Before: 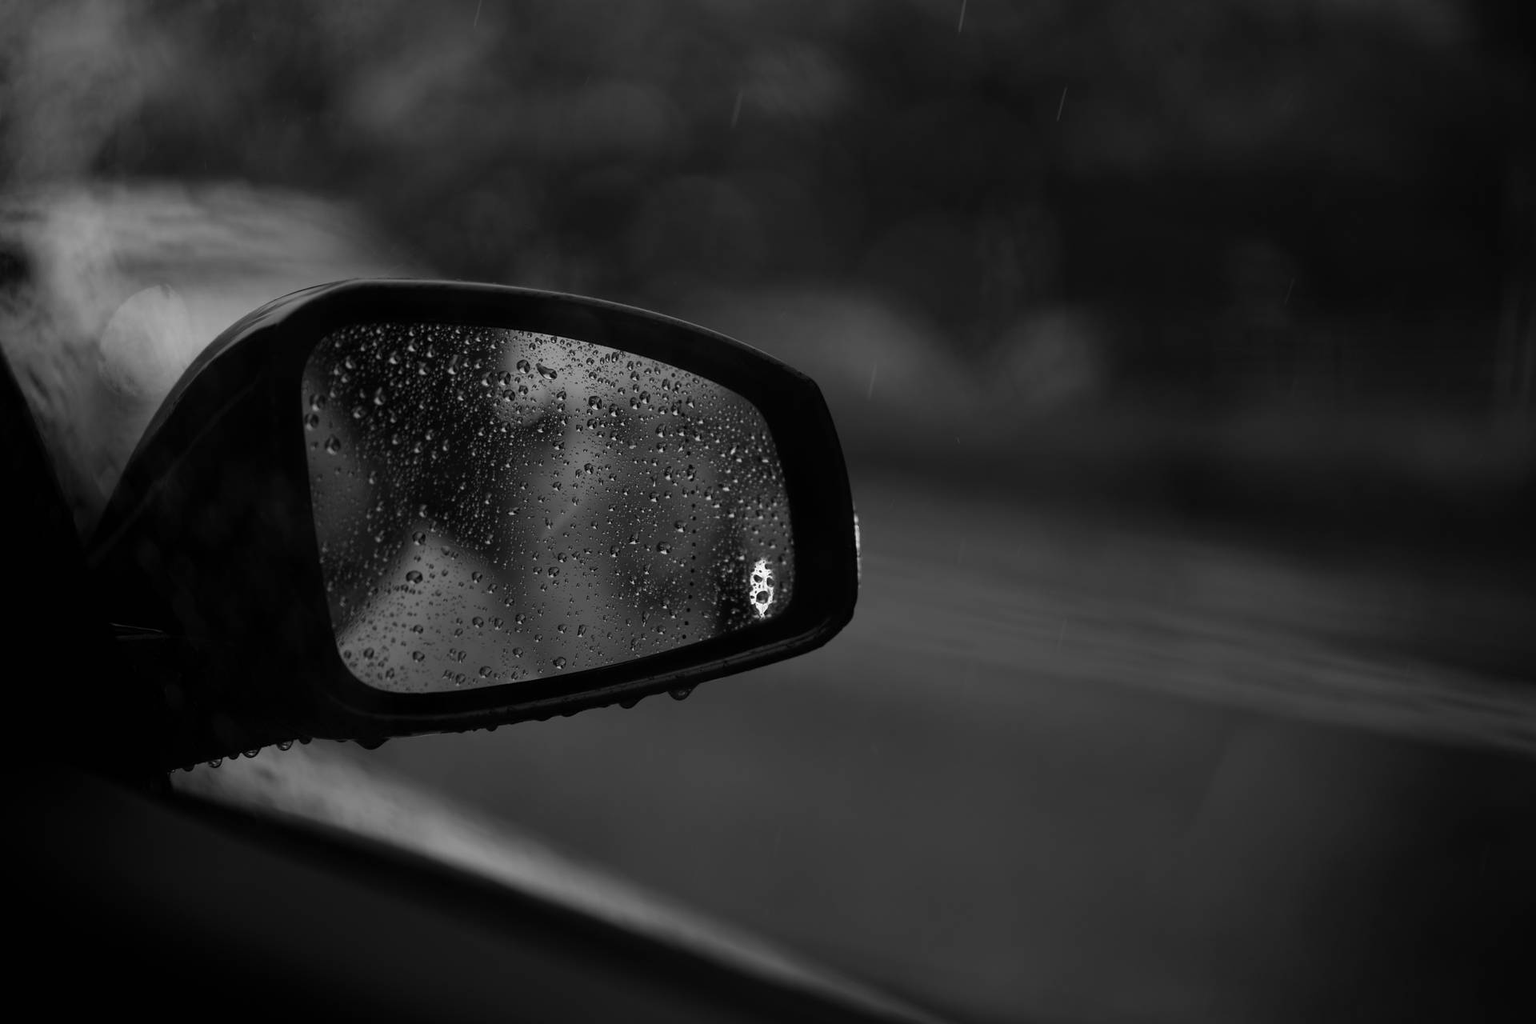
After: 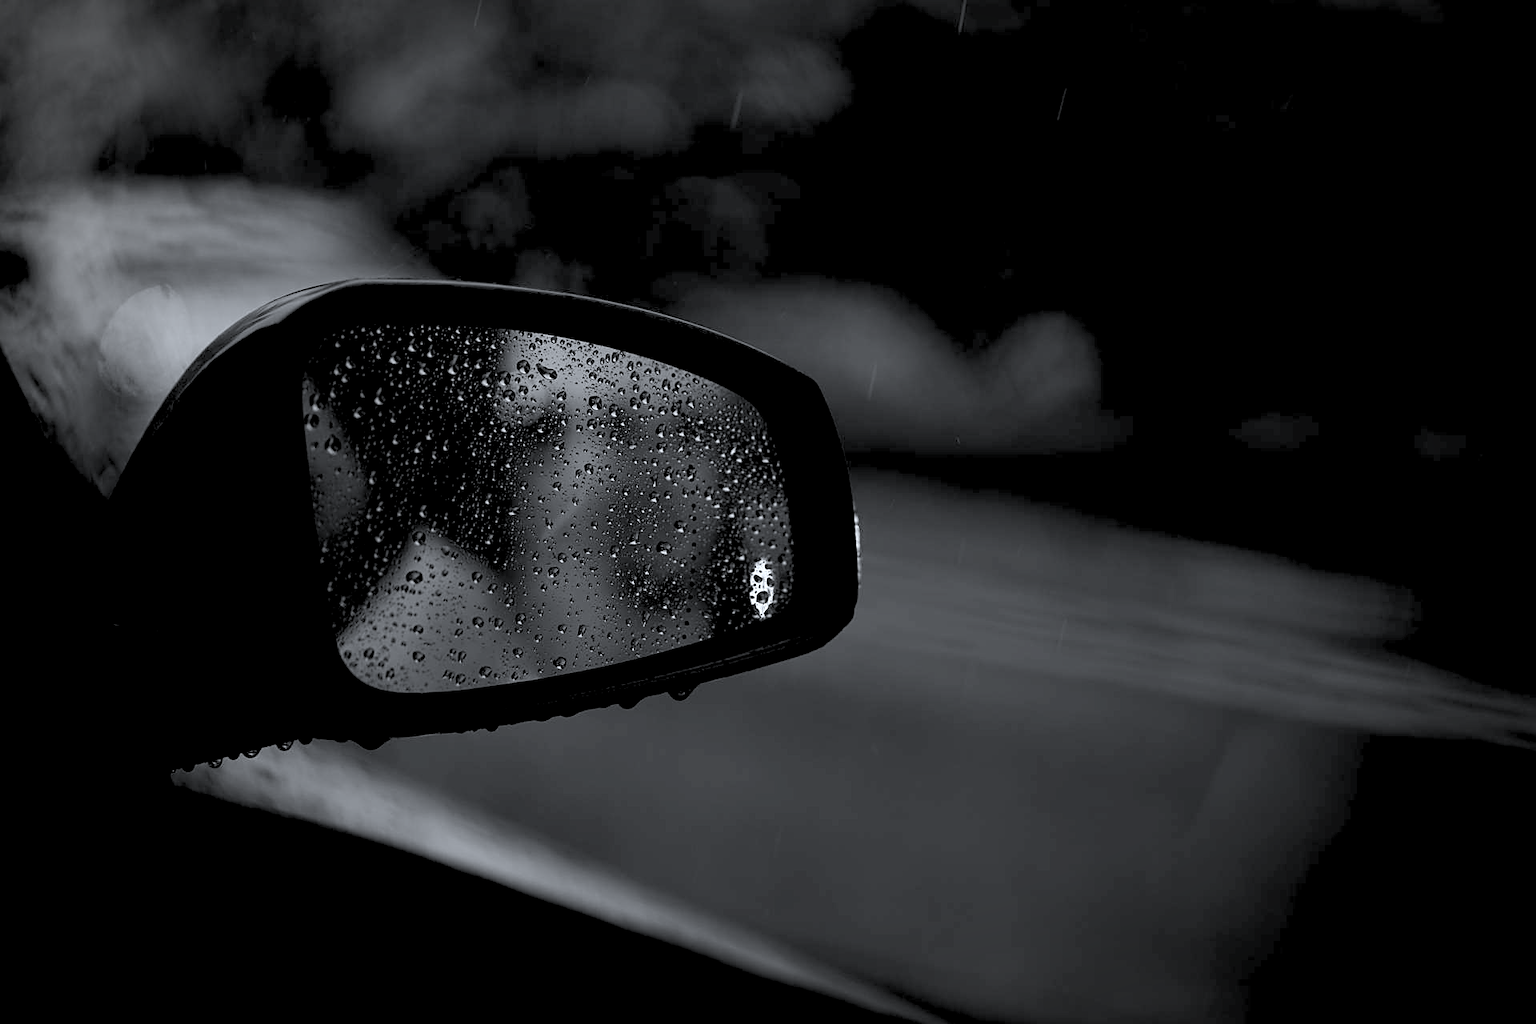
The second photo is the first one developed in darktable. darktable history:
white balance: red 0.967, blue 1.049
rgb levels: preserve colors sum RGB, levels [[0.038, 0.433, 0.934], [0, 0.5, 1], [0, 0.5, 1]]
sharpen: on, module defaults
vignetting: automatic ratio true
tone equalizer: -8 EV -0.417 EV, -7 EV -0.389 EV, -6 EV -0.333 EV, -5 EV -0.222 EV, -3 EV 0.222 EV, -2 EV 0.333 EV, -1 EV 0.389 EV, +0 EV 0.417 EV, edges refinement/feathering 500, mask exposure compensation -1.57 EV, preserve details no
